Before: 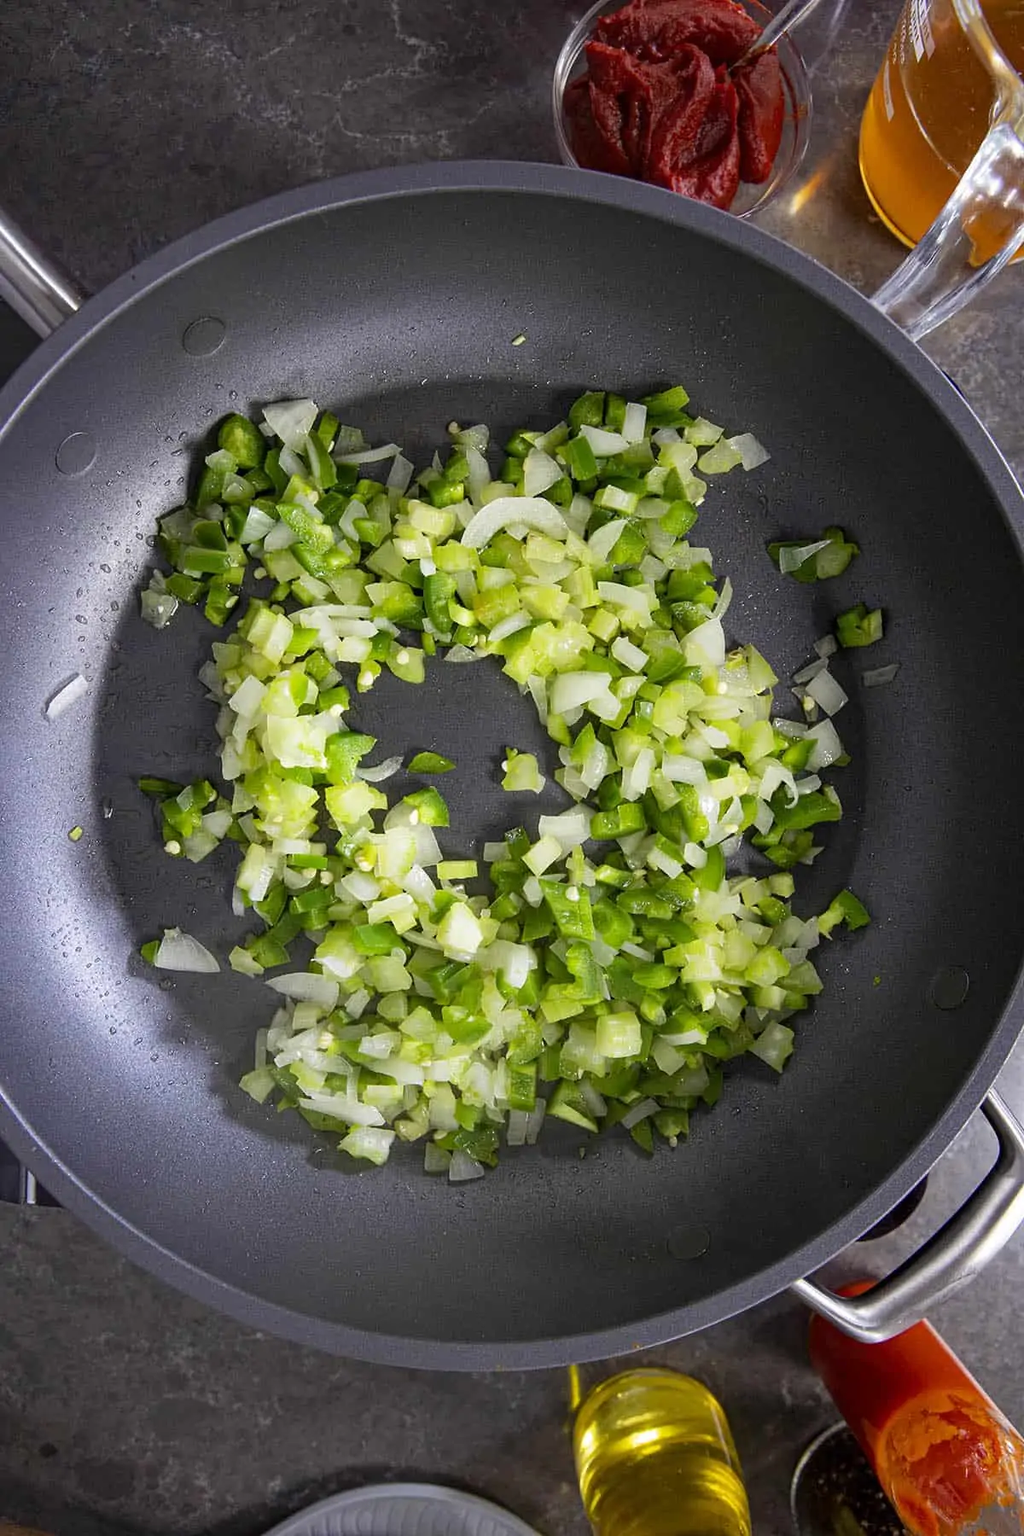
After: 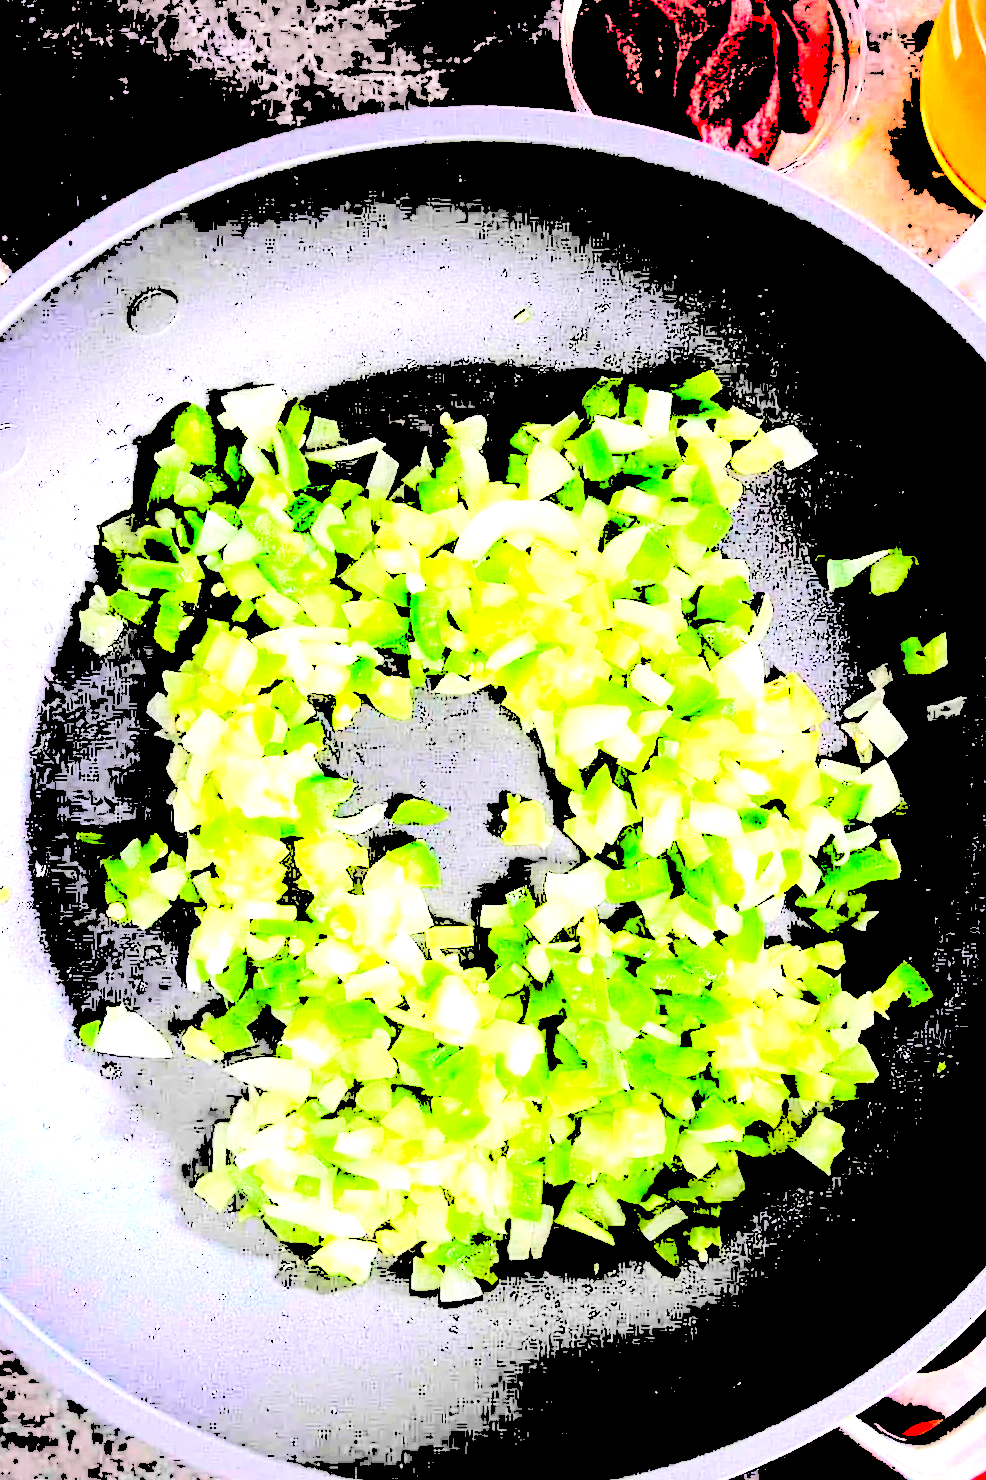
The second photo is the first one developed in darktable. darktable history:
levels: levels [0.246, 0.246, 0.506]
crop and rotate: left 7.196%, top 4.574%, right 10.605%, bottom 13.178%
